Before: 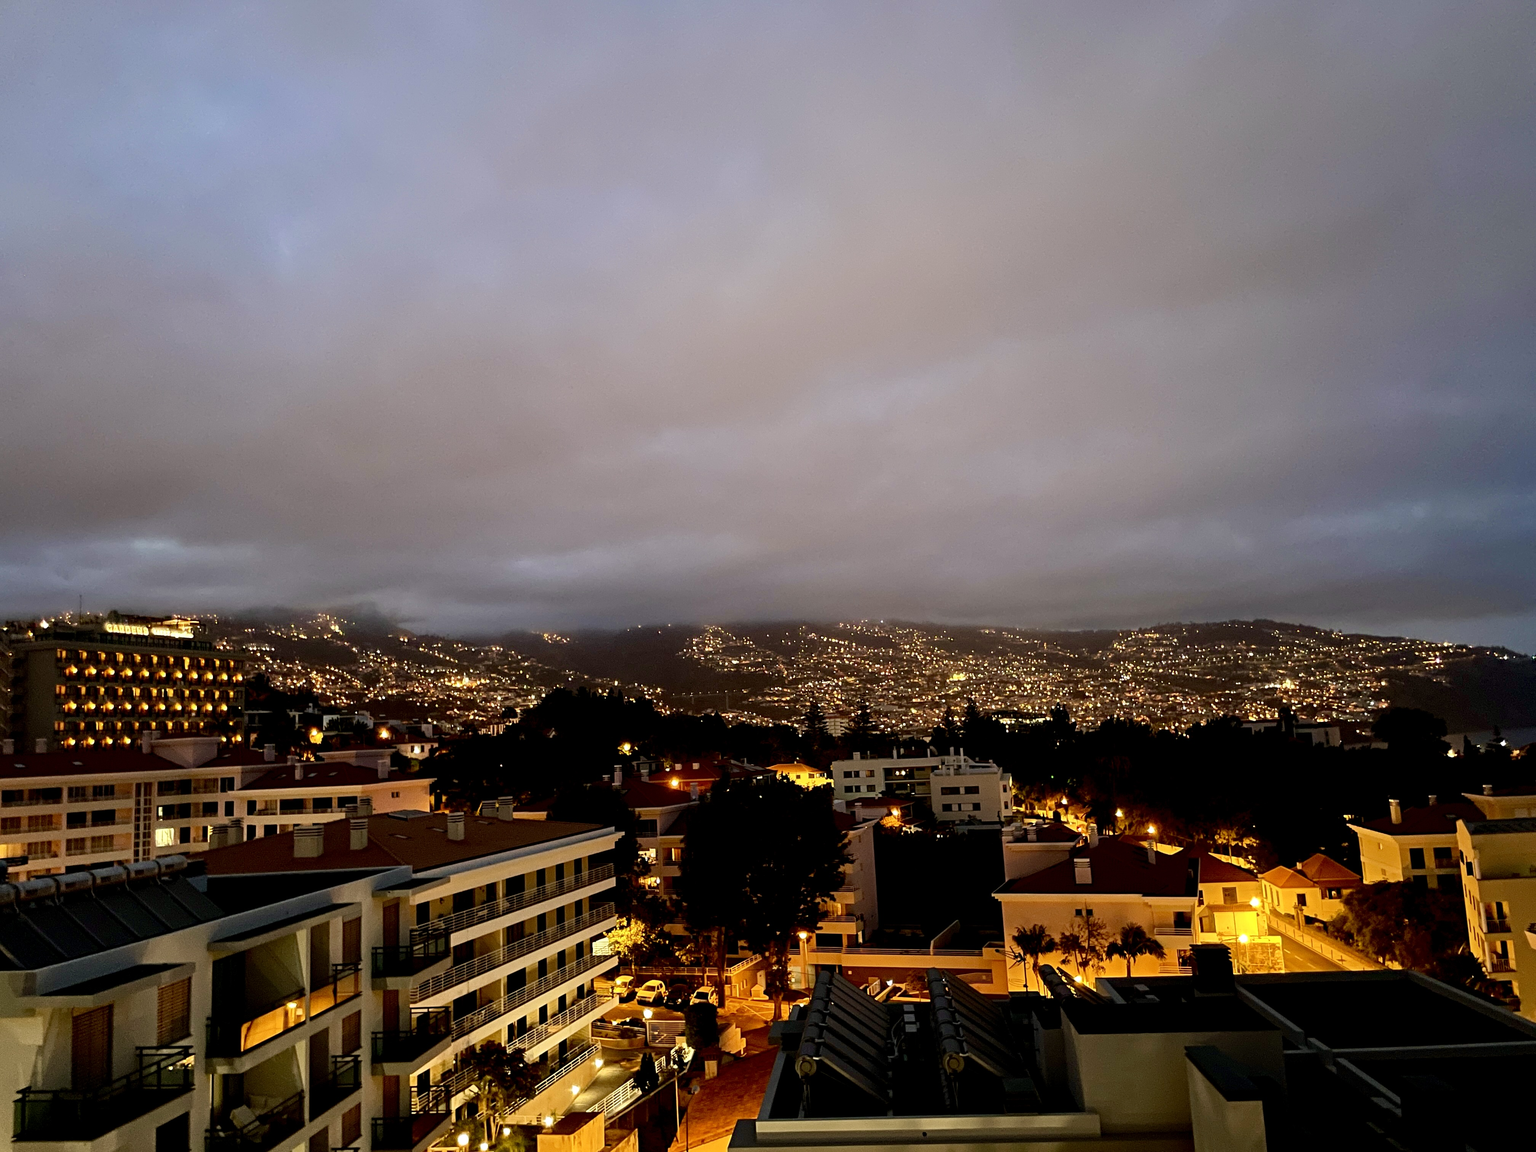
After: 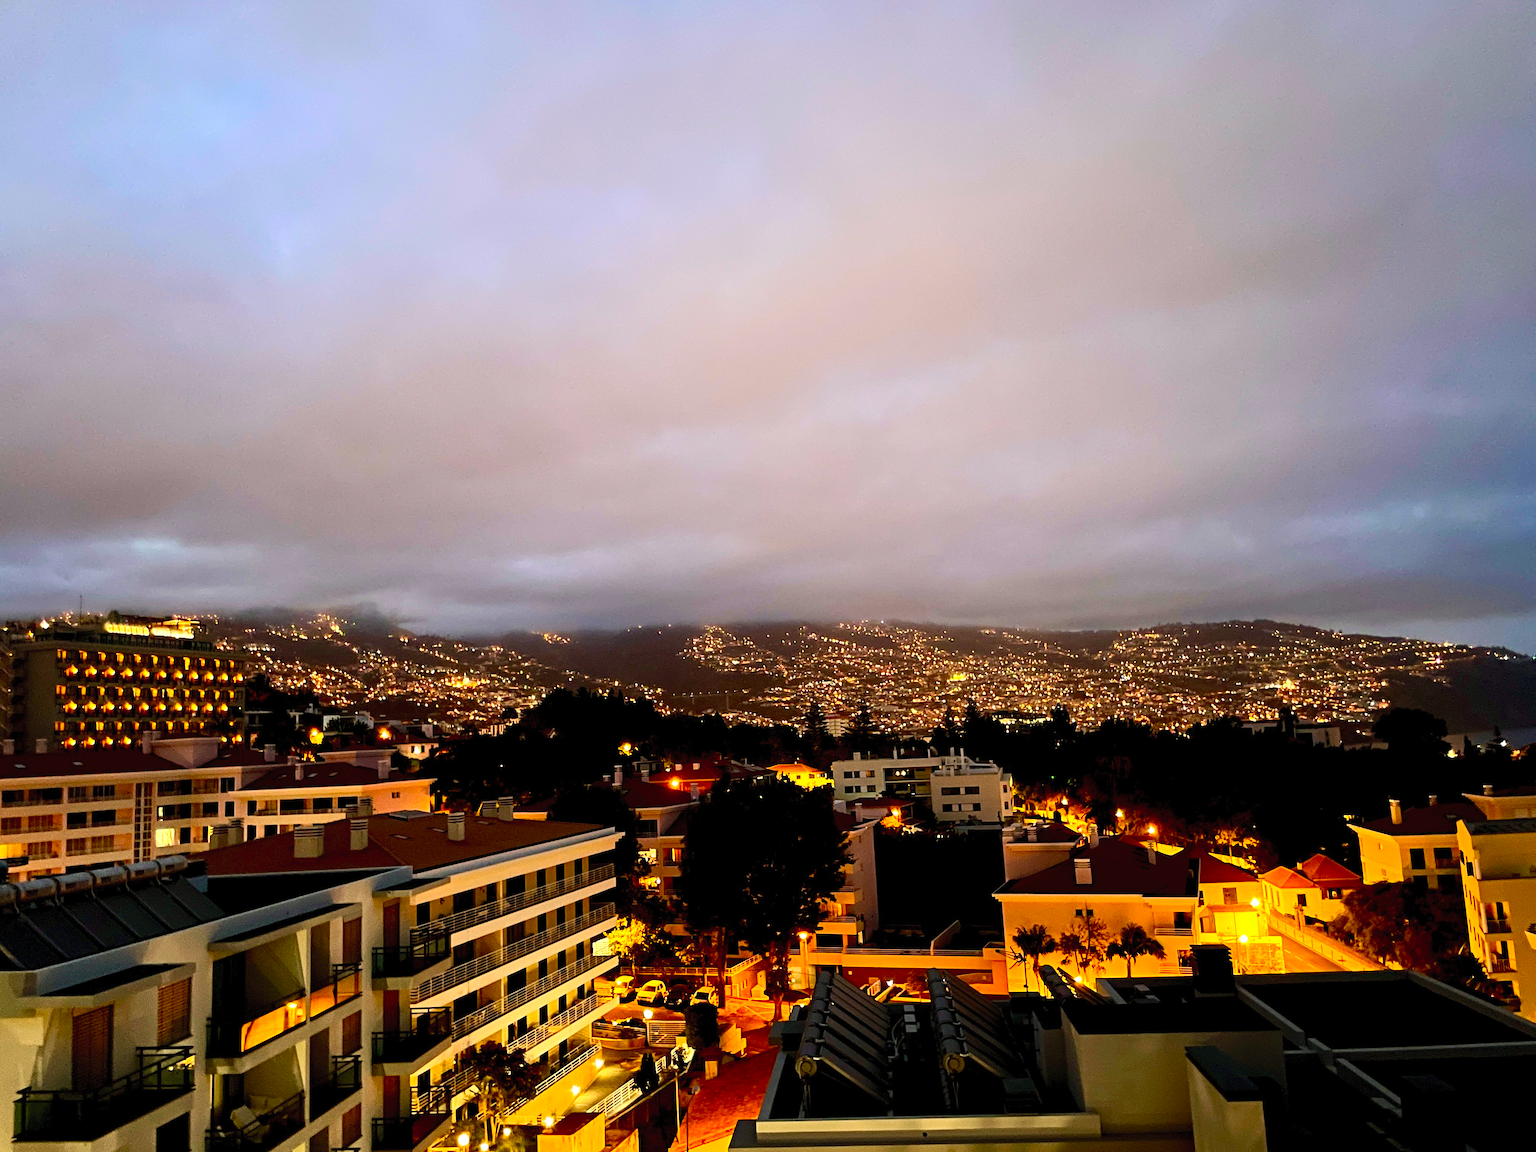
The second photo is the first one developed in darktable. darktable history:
tone equalizer: mask exposure compensation -0.513 EV
contrast brightness saturation: contrast 0.239, brightness 0.24, saturation 0.384
